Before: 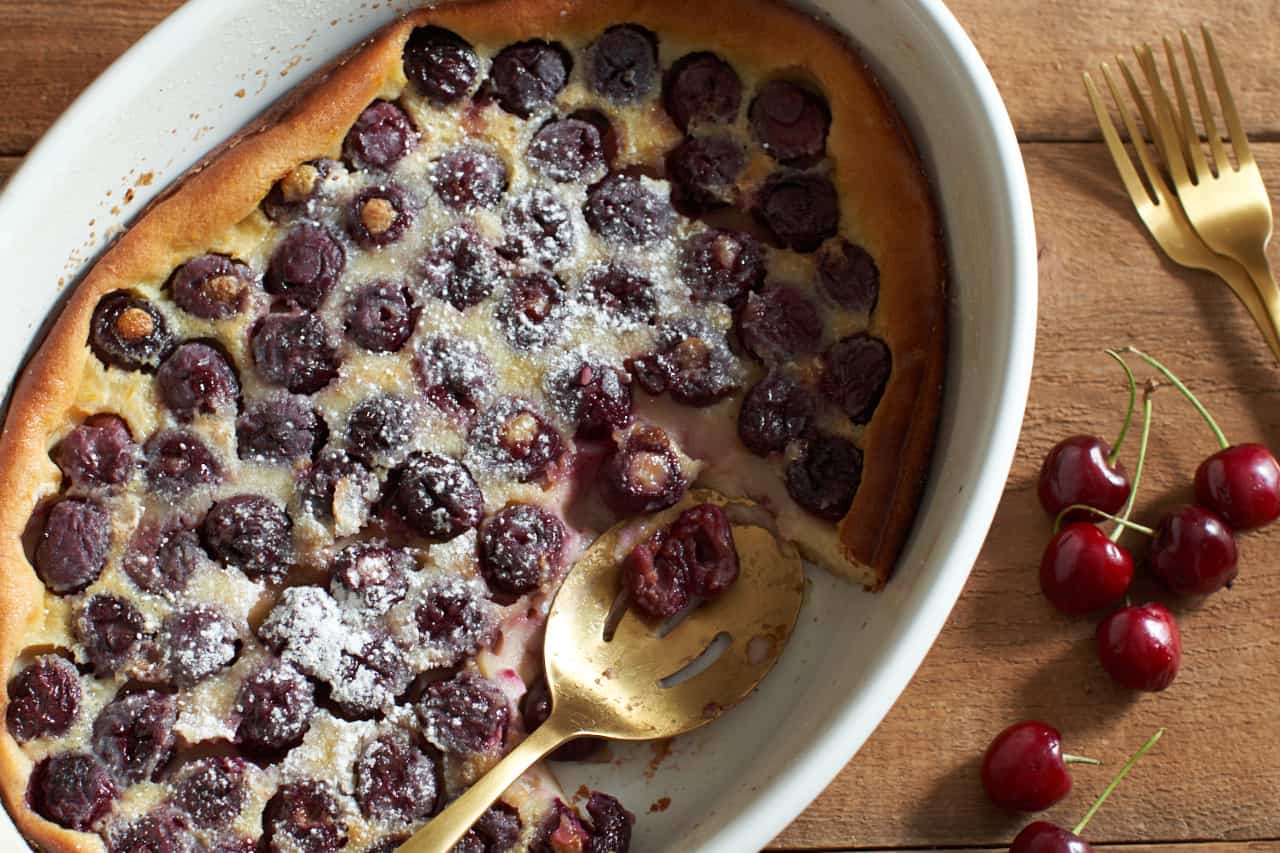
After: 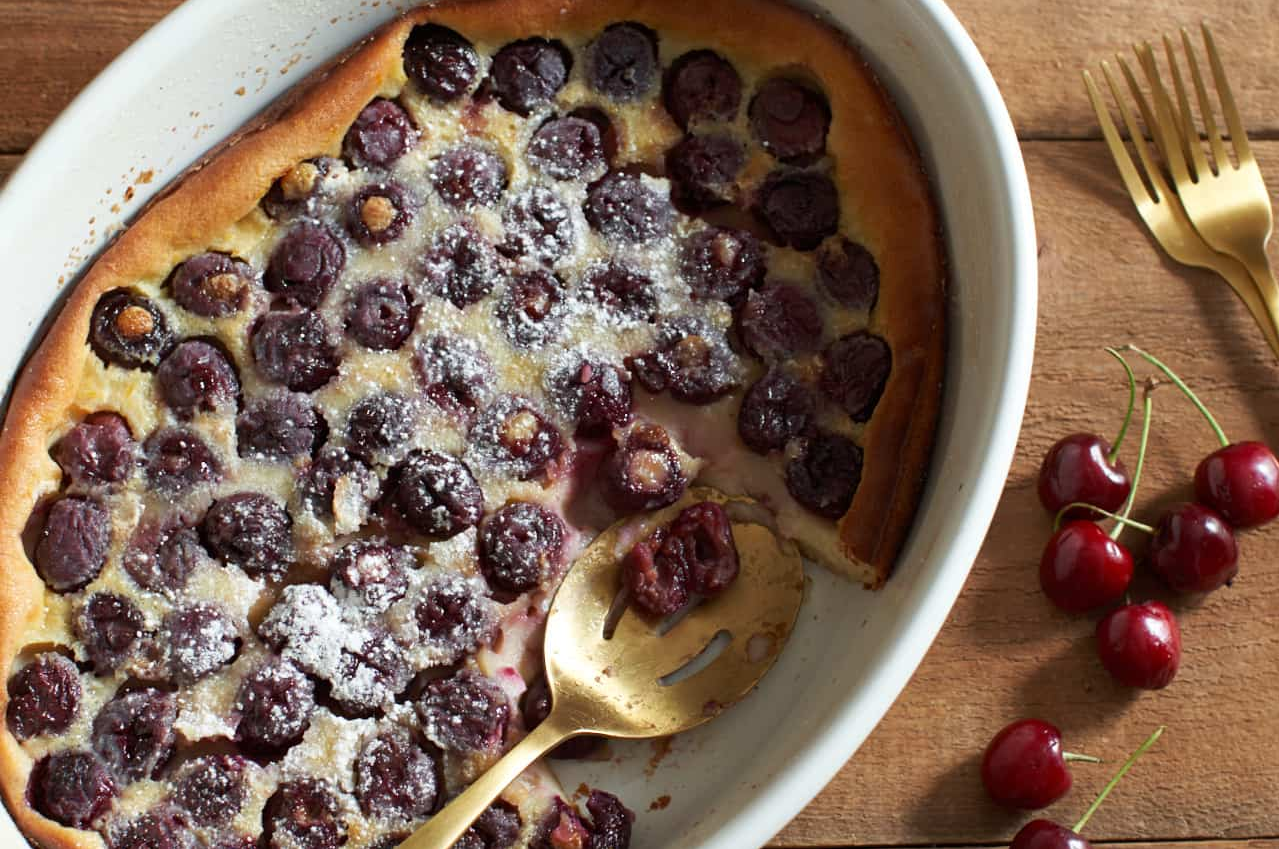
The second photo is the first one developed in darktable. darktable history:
crop: top 0.241%, bottom 0.112%
